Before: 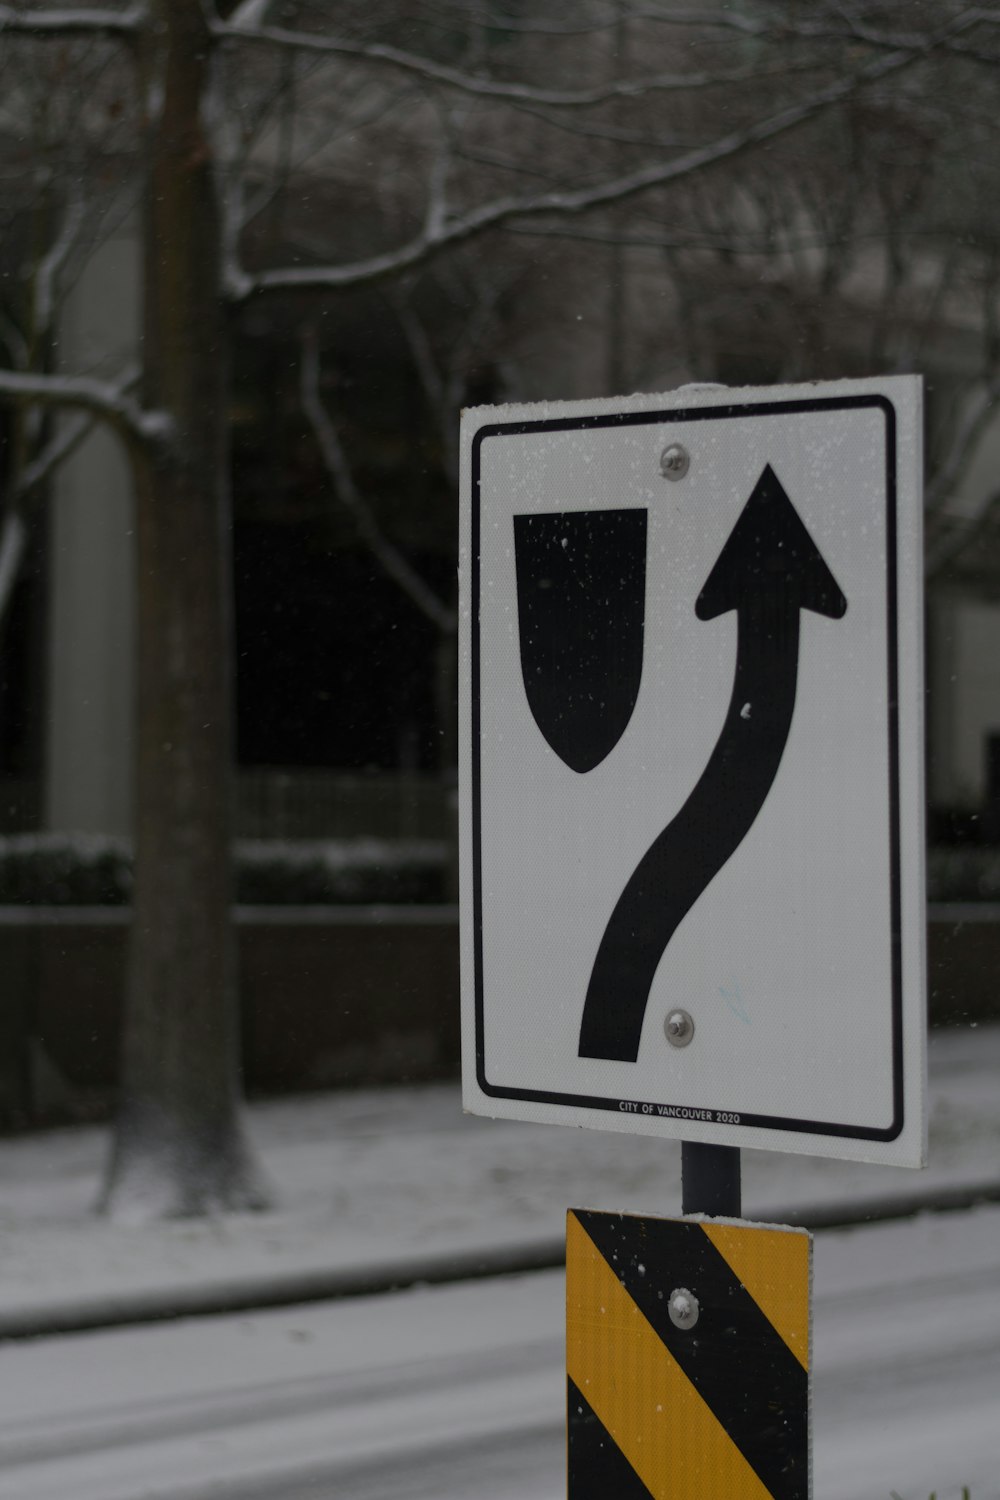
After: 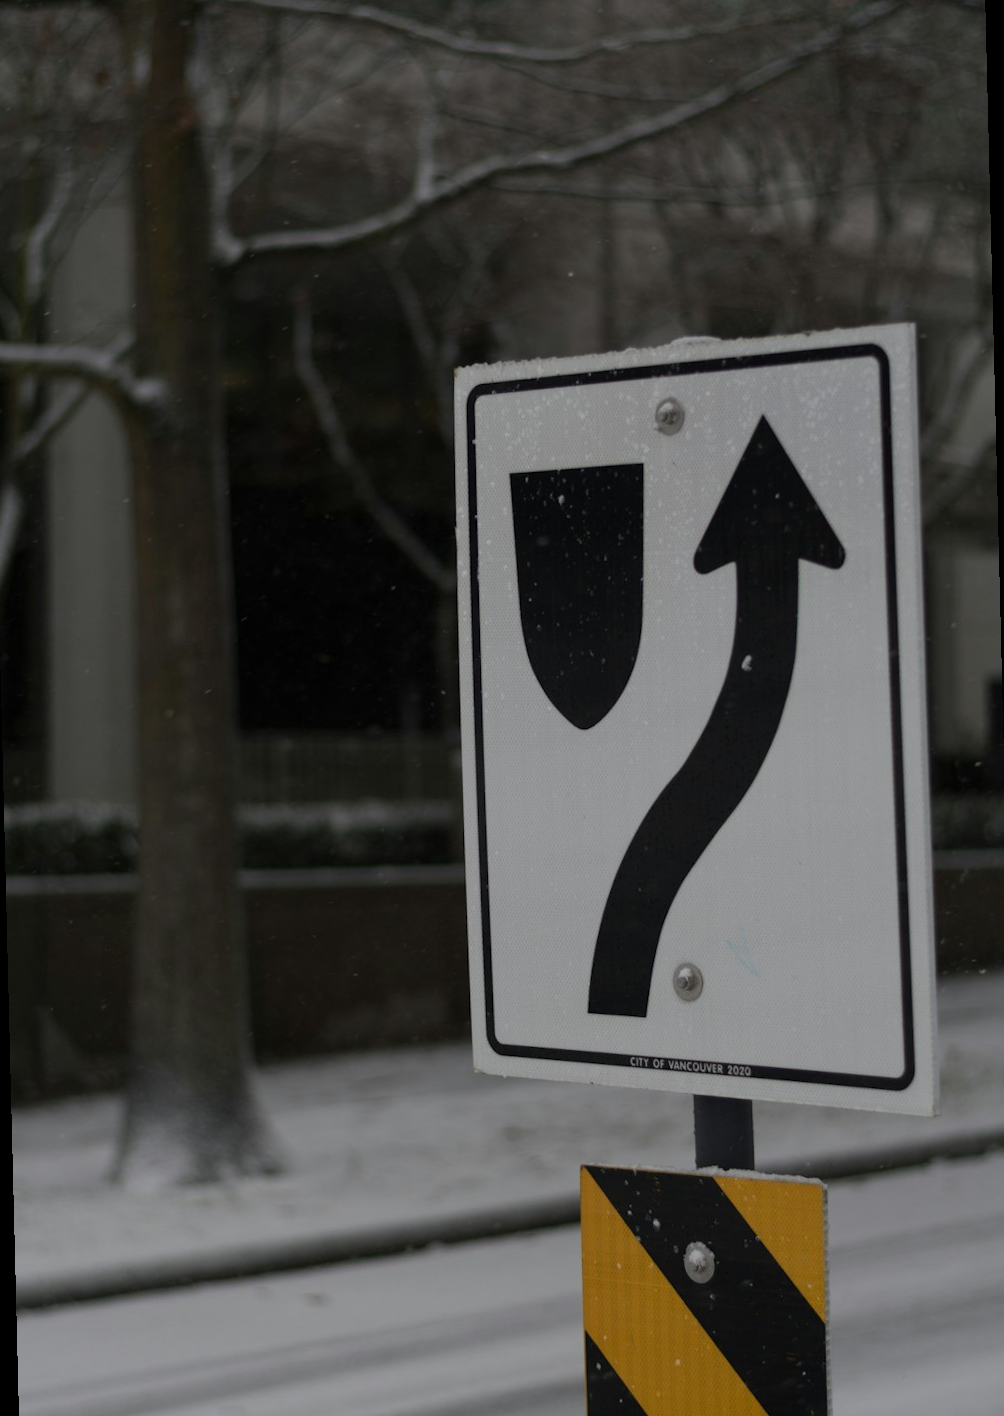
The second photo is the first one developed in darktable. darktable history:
white balance: emerald 1
rotate and perspective: rotation -1.42°, crop left 0.016, crop right 0.984, crop top 0.035, crop bottom 0.965
